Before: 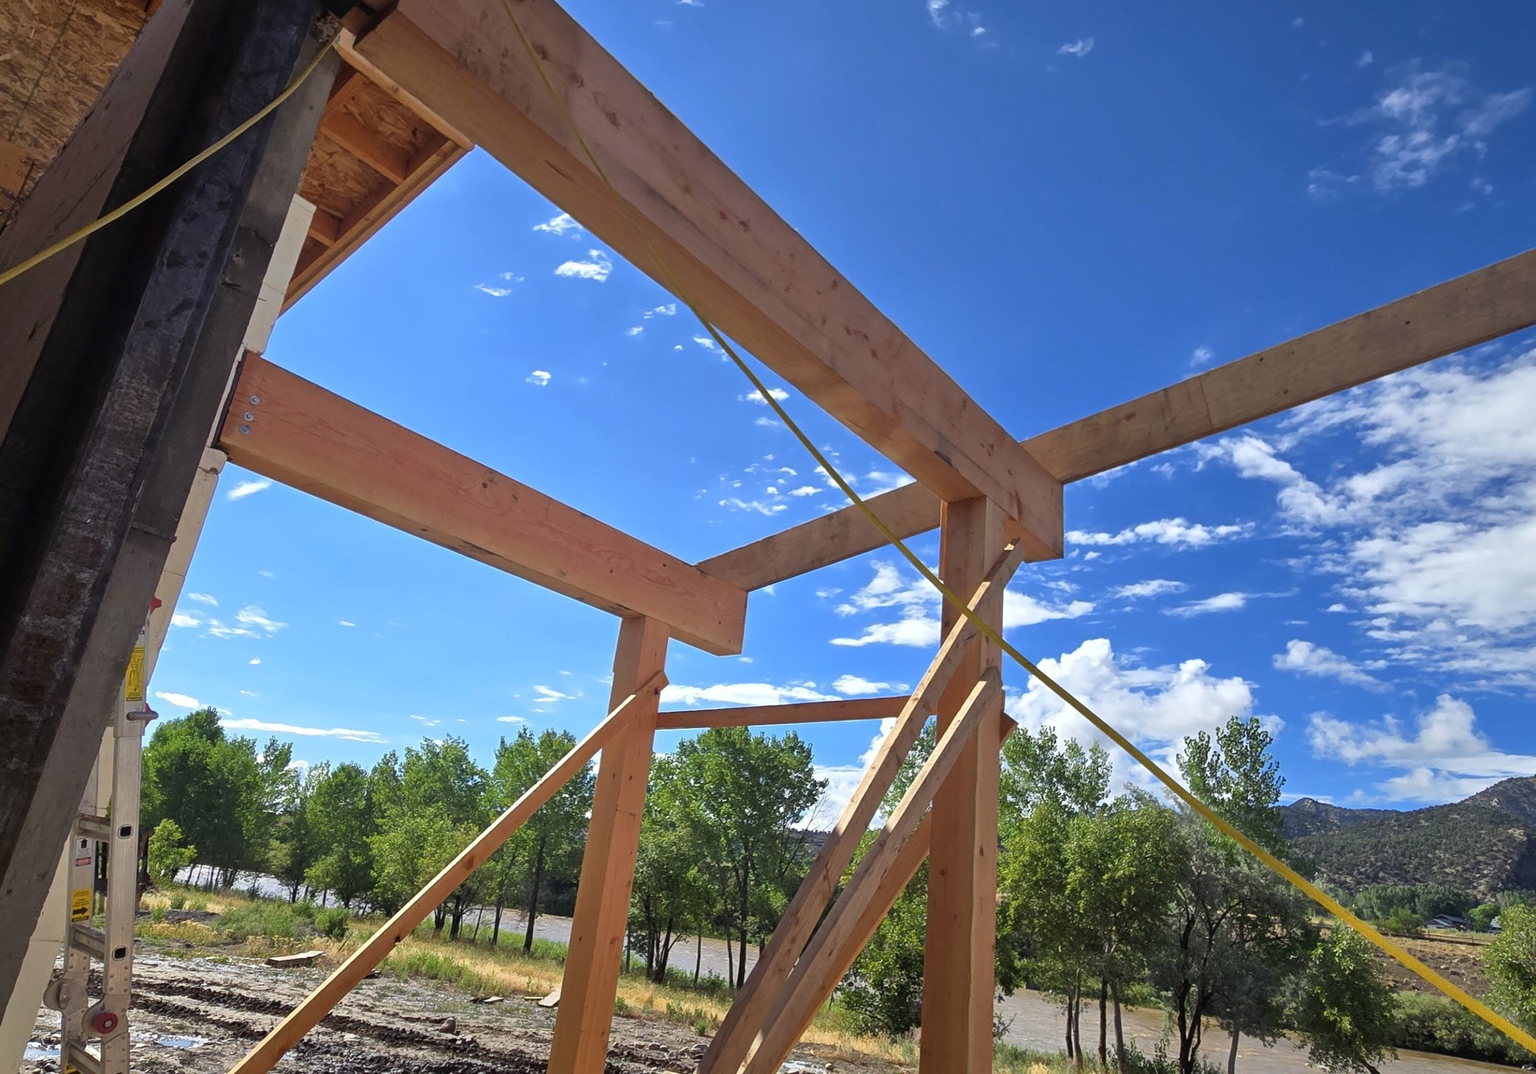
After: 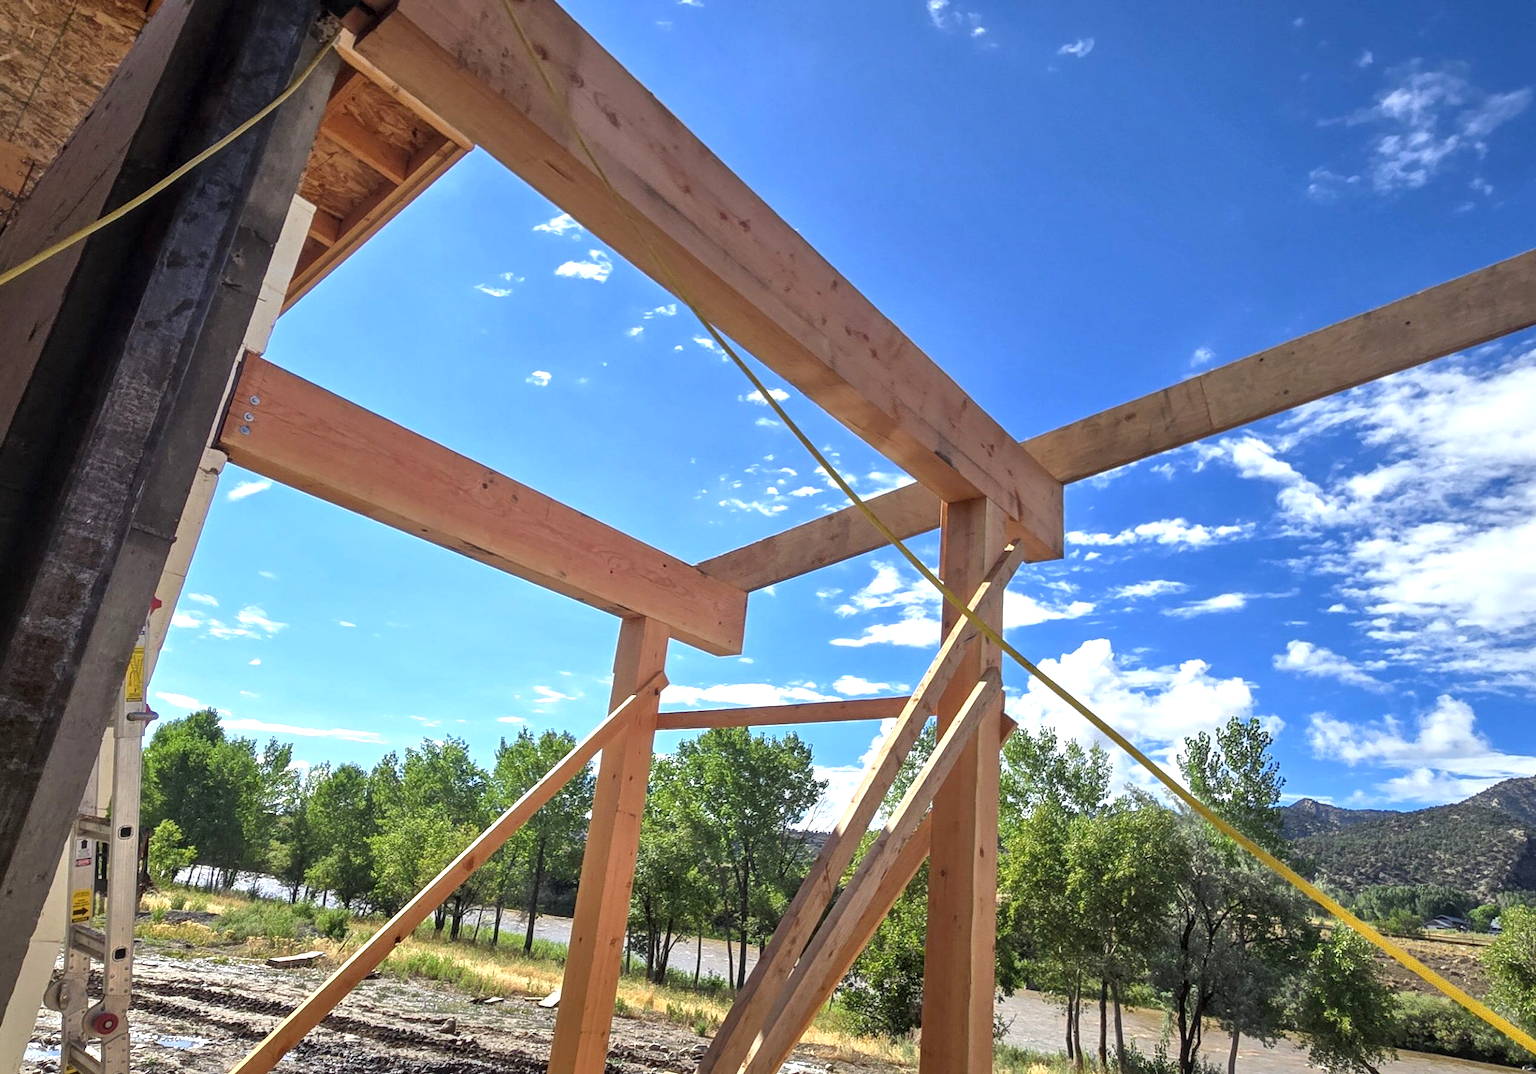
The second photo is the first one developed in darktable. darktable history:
exposure: black level correction 0, exposure 0.5 EV, compensate highlight preservation false
local contrast: on, module defaults
